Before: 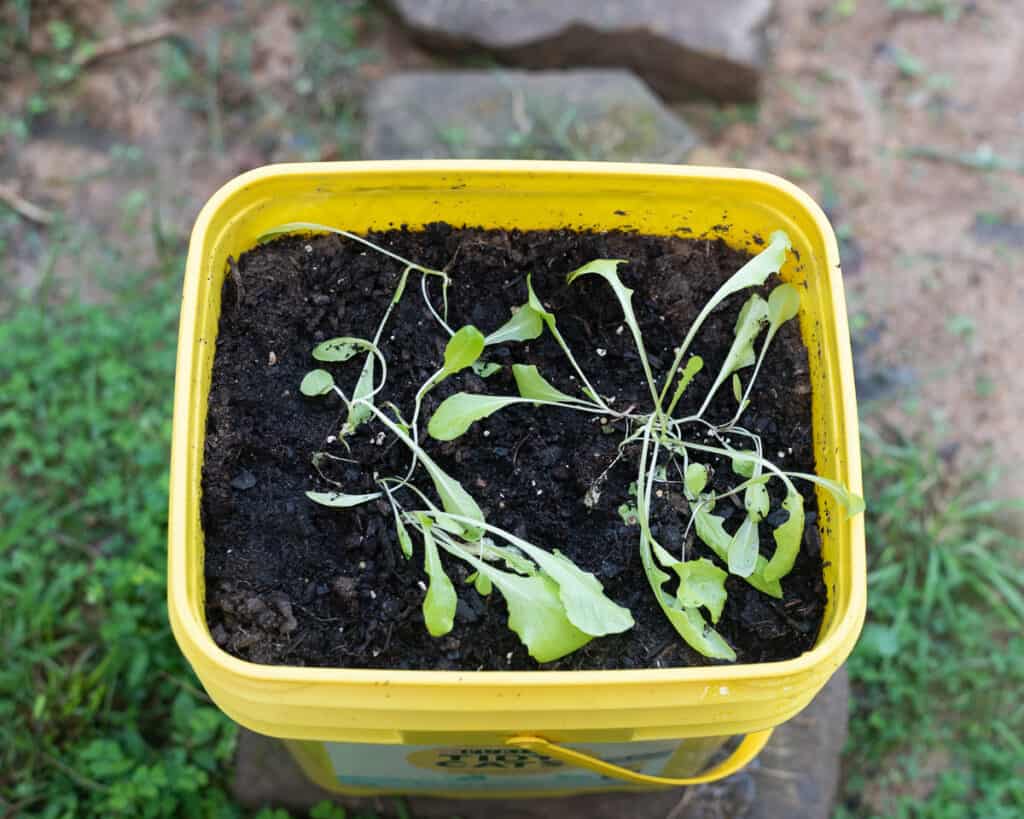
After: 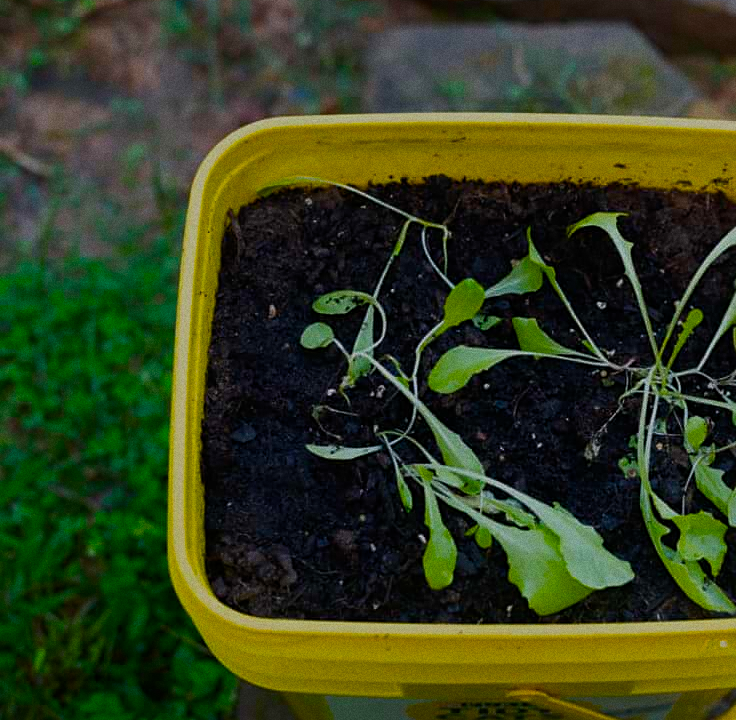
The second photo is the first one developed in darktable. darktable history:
color balance rgb: linear chroma grading › global chroma 9%, perceptual saturation grading › global saturation 36%, perceptual saturation grading › shadows 35%, perceptual brilliance grading › global brilliance 15%, perceptual brilliance grading › shadows -35%, global vibrance 15%
exposure: exposure -1.468 EV, compensate highlight preservation false
crop: top 5.803%, right 27.864%, bottom 5.804%
sharpen: amount 0.2
contrast brightness saturation: saturation 0.18
grain: coarseness 22.88 ISO
tone equalizer: -7 EV 0.13 EV, smoothing diameter 25%, edges refinement/feathering 10, preserve details guided filter
